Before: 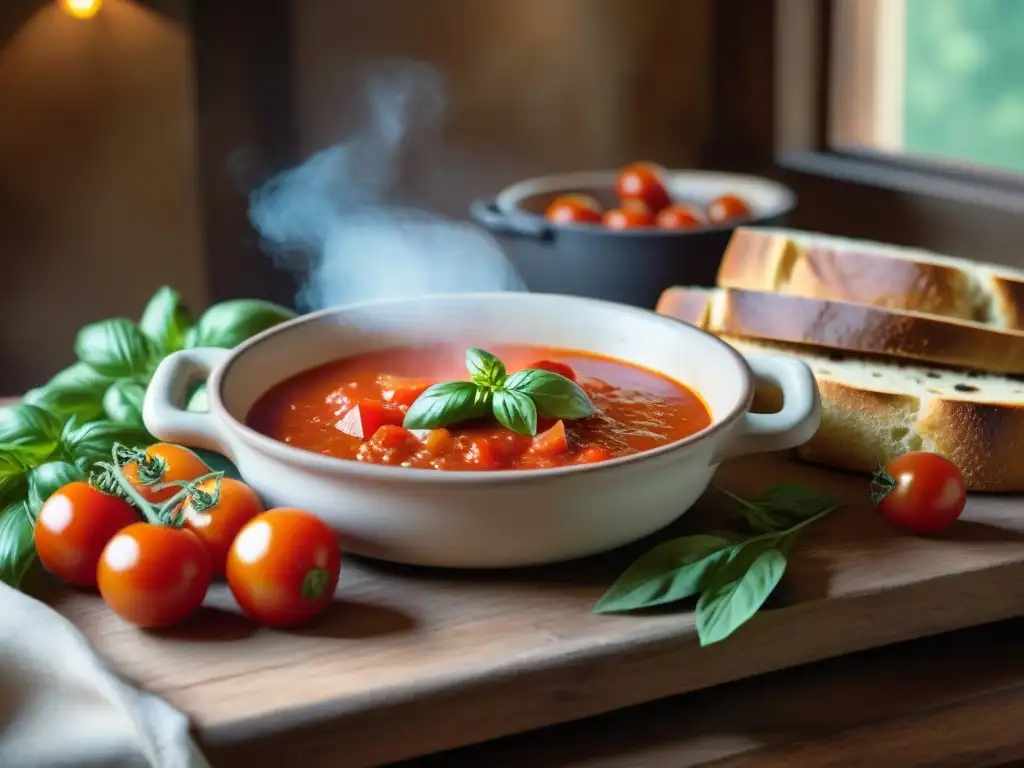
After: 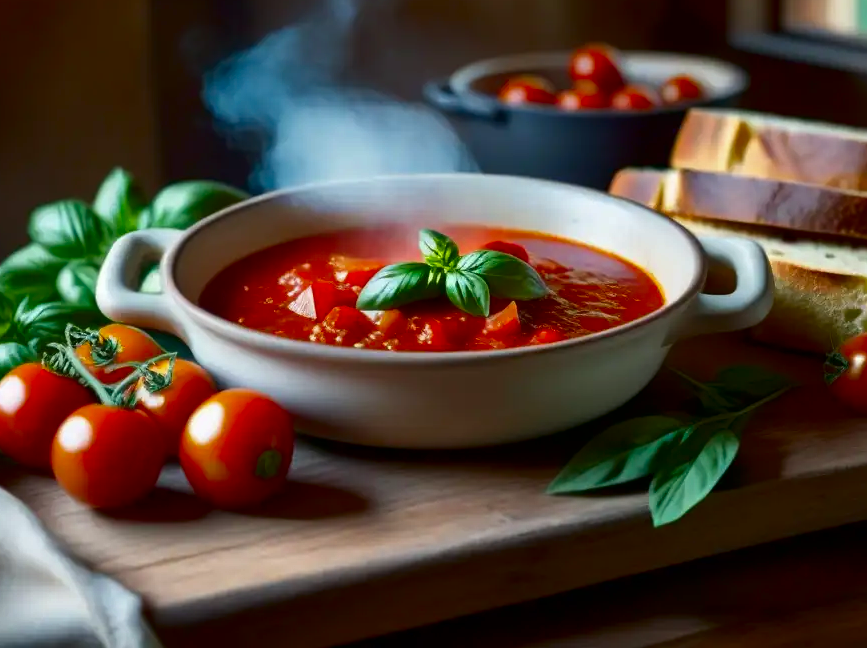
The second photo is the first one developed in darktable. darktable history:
crop and rotate: left 4.684%, top 15.529%, right 10.637%
contrast brightness saturation: brightness -0.253, saturation 0.199
